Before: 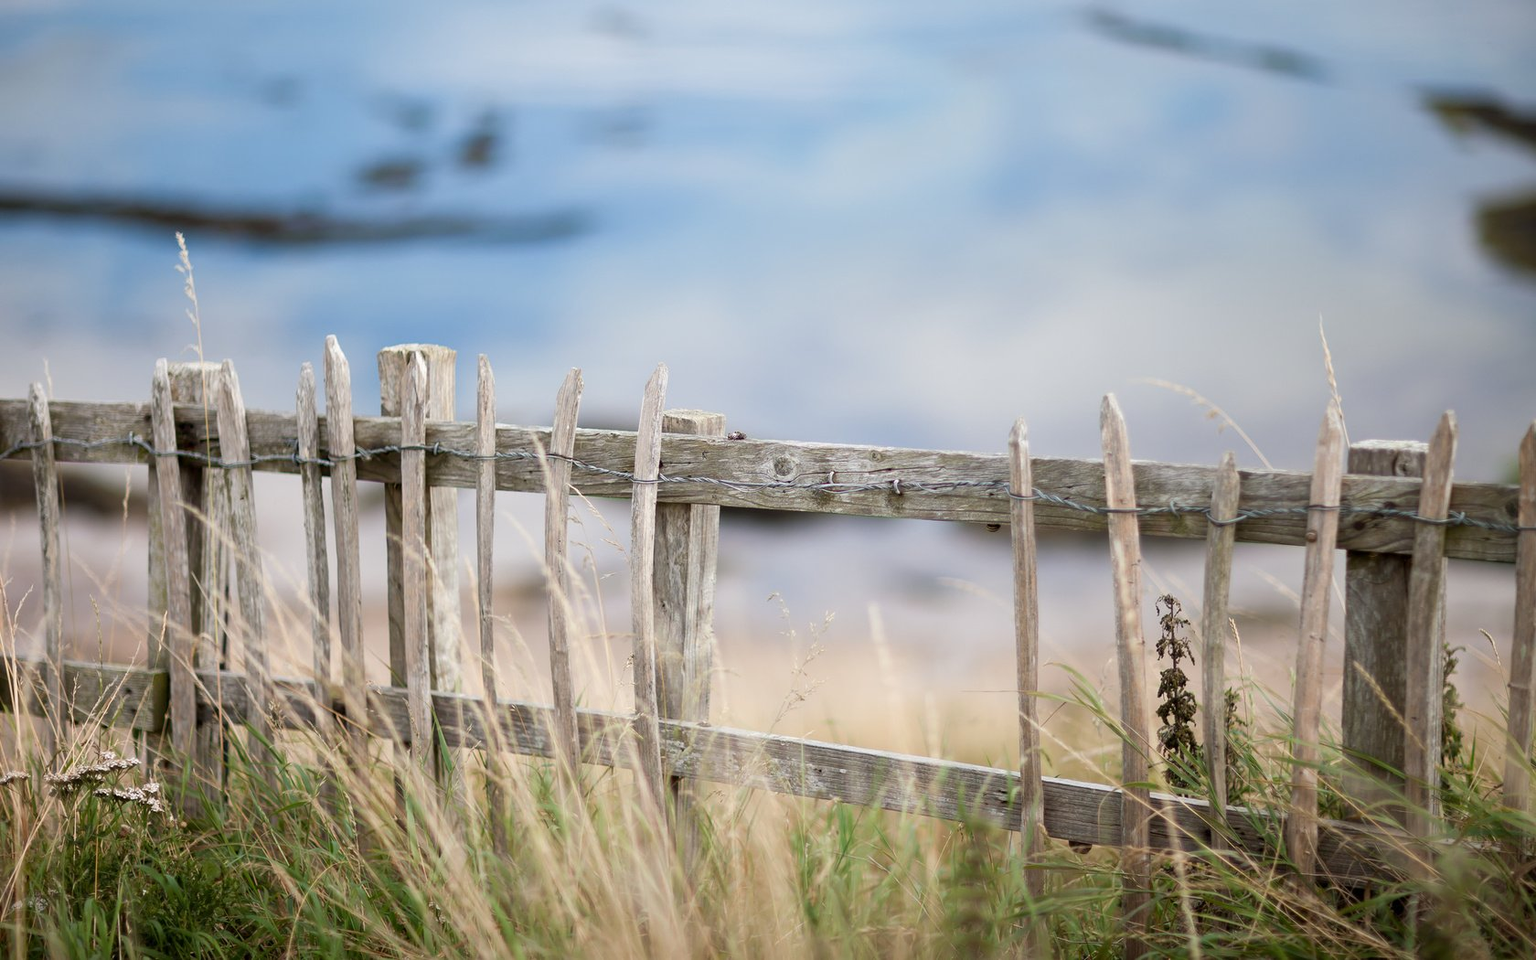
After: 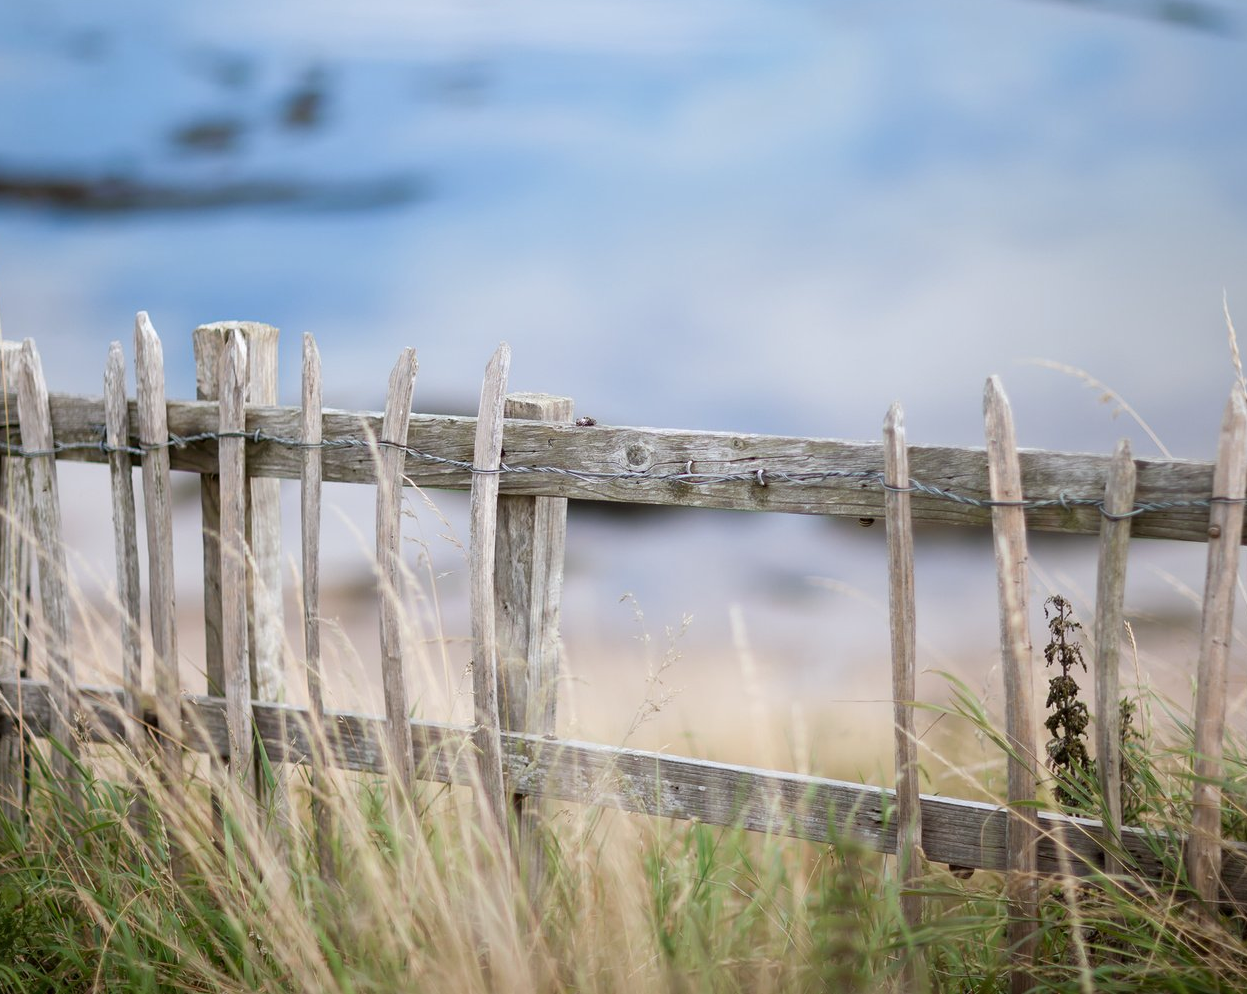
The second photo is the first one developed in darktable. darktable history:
crop and rotate: left 13.15%, top 5.251%, right 12.609%
white balance: red 0.983, blue 1.036
